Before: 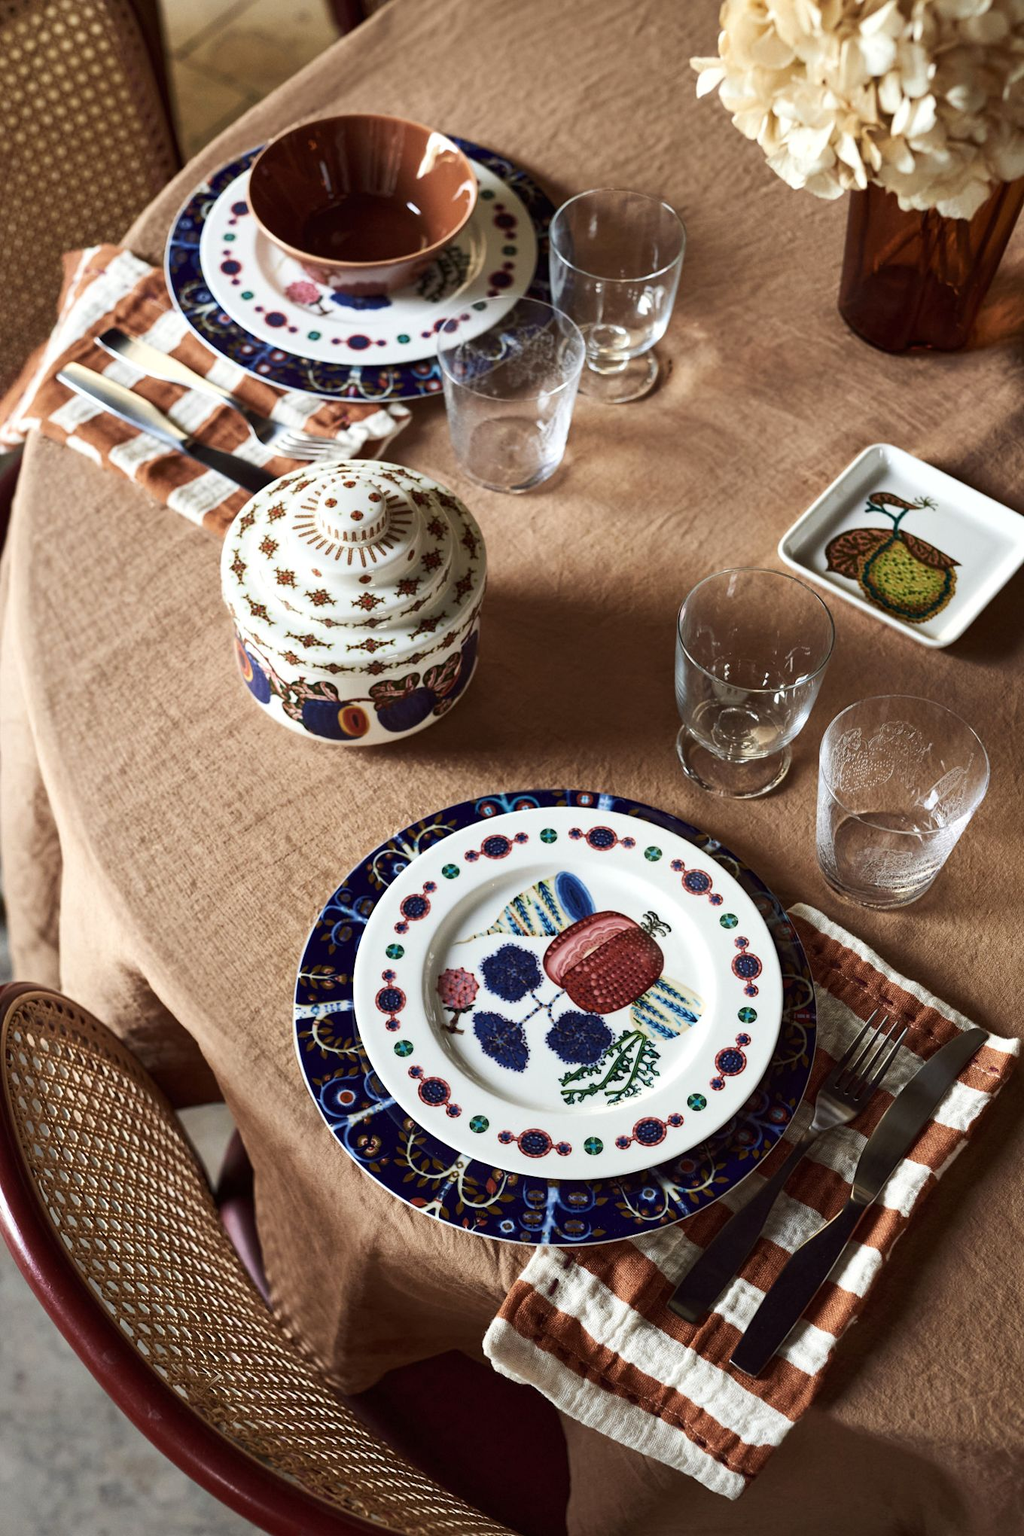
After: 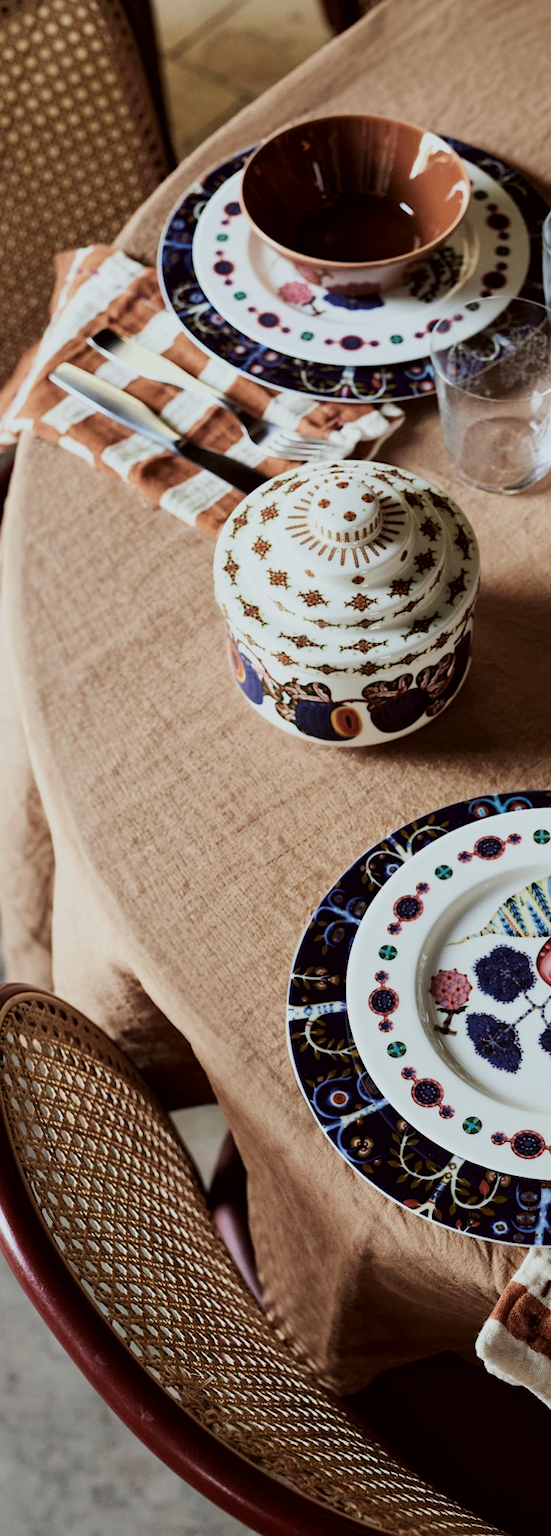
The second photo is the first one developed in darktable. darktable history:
color correction: highlights a* -2.8, highlights b* -2.84, shadows a* 2.28, shadows b* 2.65
crop: left 0.759%, right 45.395%, bottom 0.086%
filmic rgb: black relative exposure -7.95 EV, white relative exposure 4.12 EV, hardness 4.03, latitude 51.13%, contrast 1.008, shadows ↔ highlights balance 6.18%, iterations of high-quality reconstruction 10
